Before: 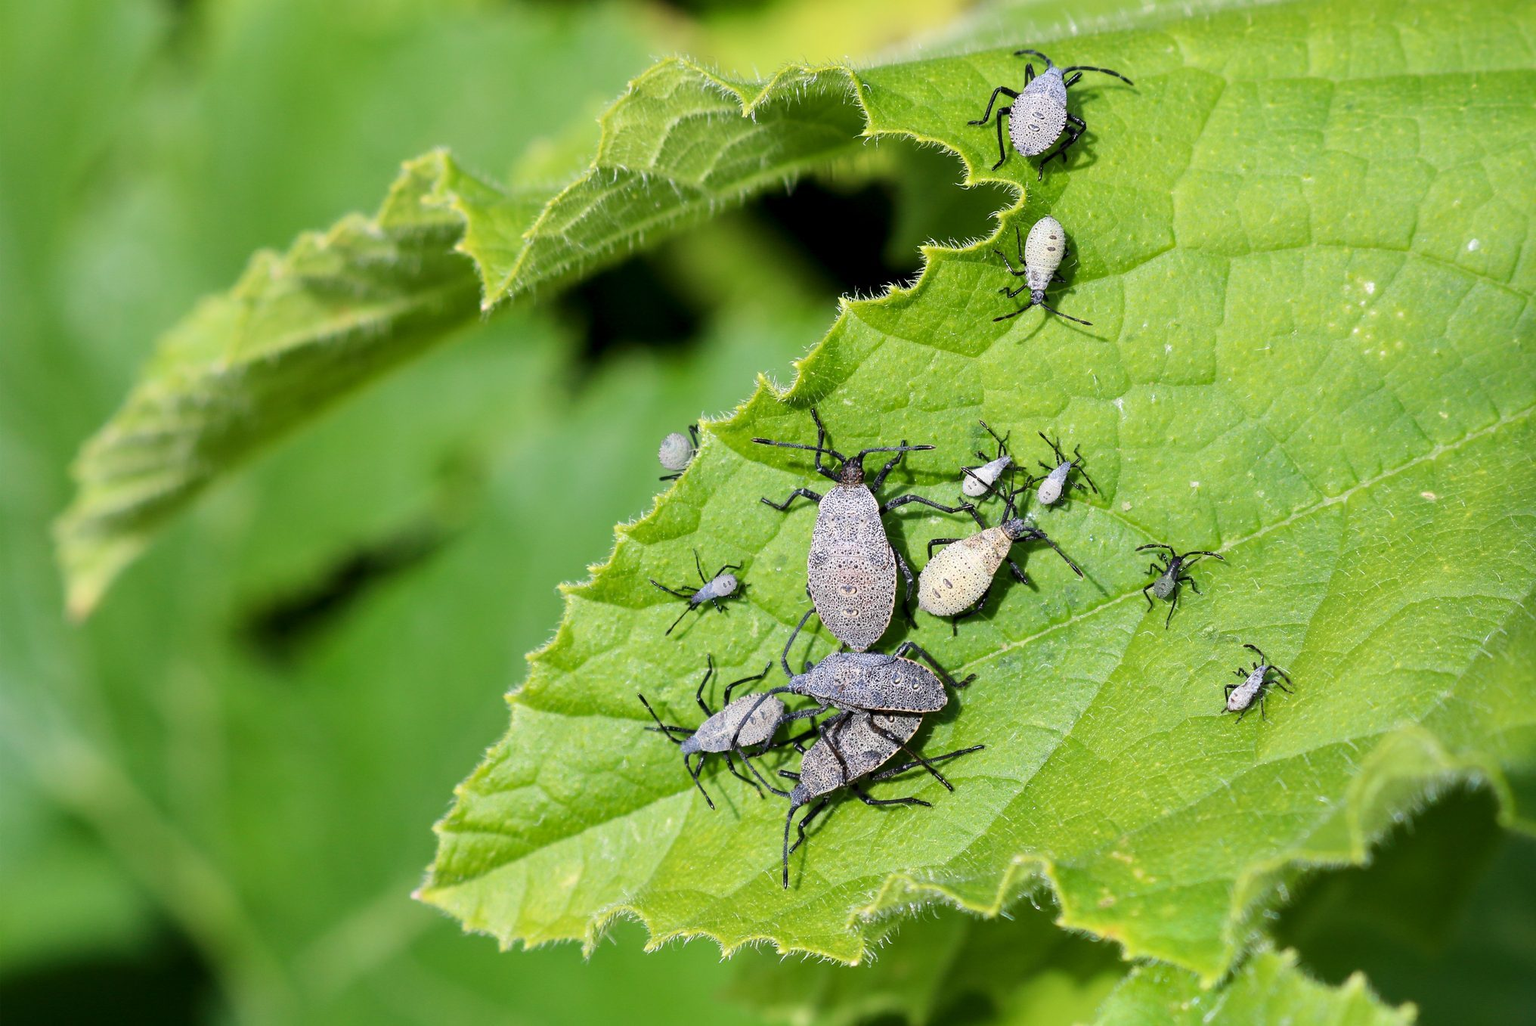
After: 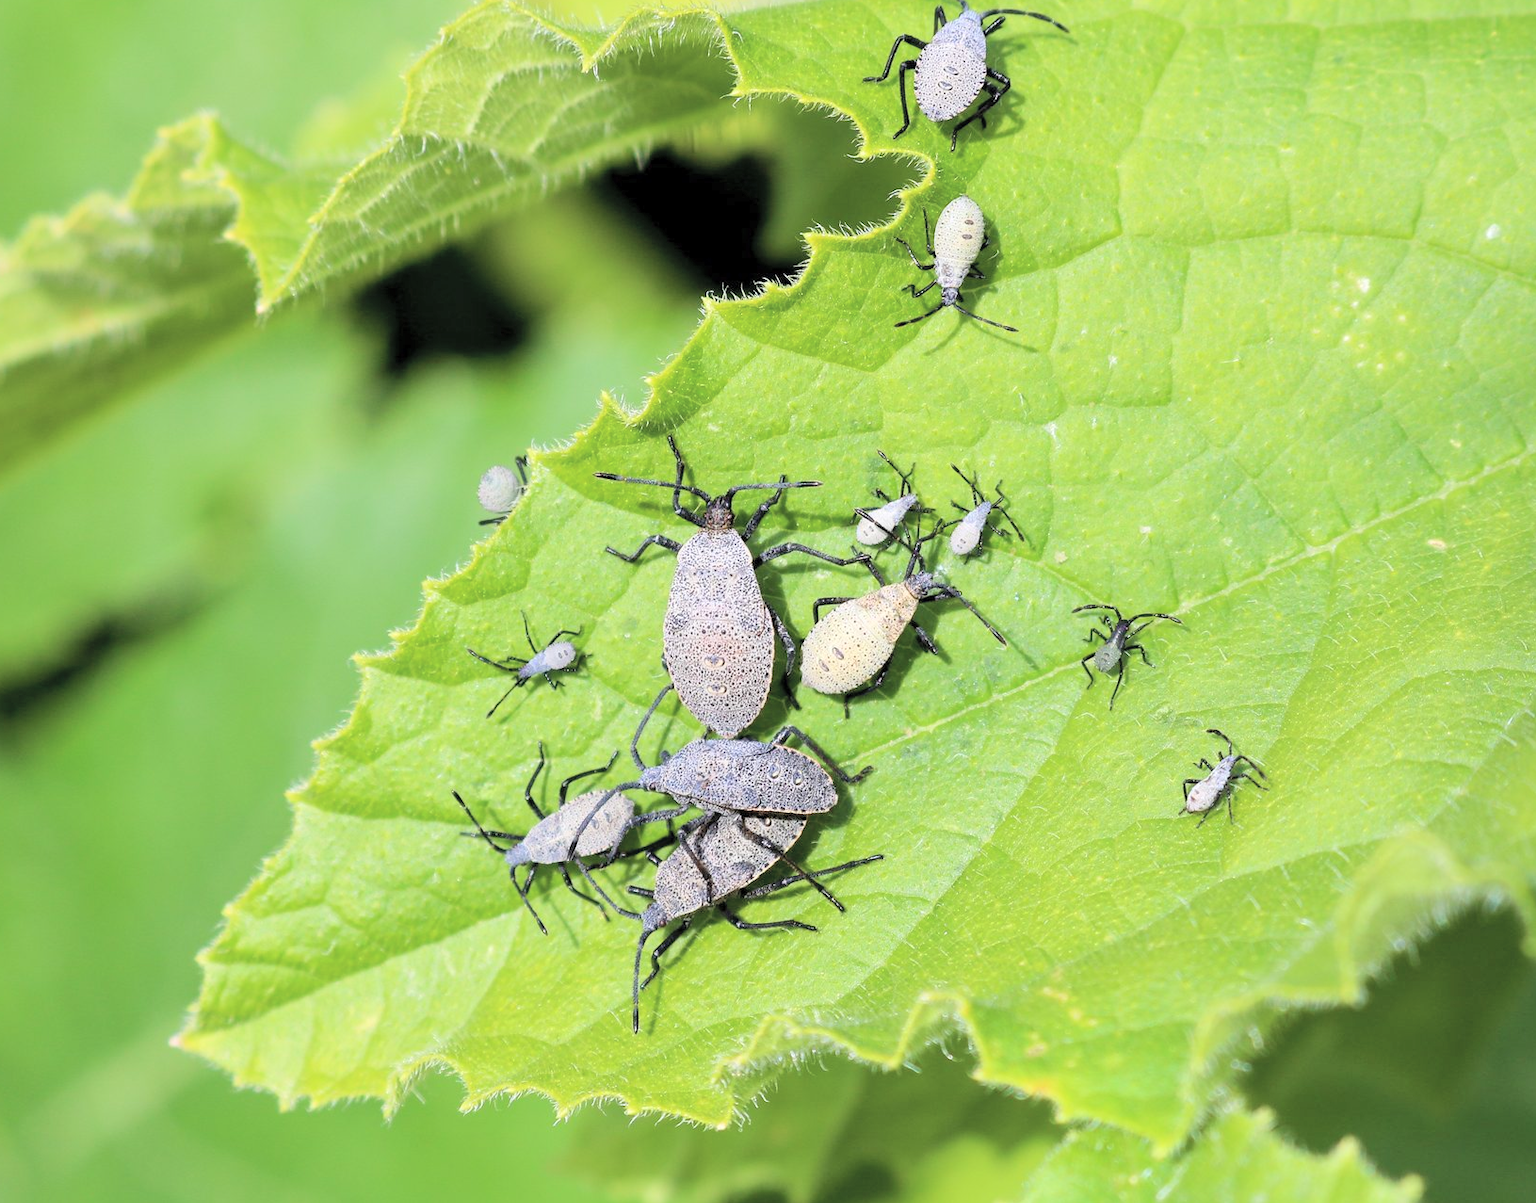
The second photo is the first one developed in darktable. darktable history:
crop and rotate: left 17.959%, top 5.771%, right 1.742%
global tonemap: drago (0.7, 100)
